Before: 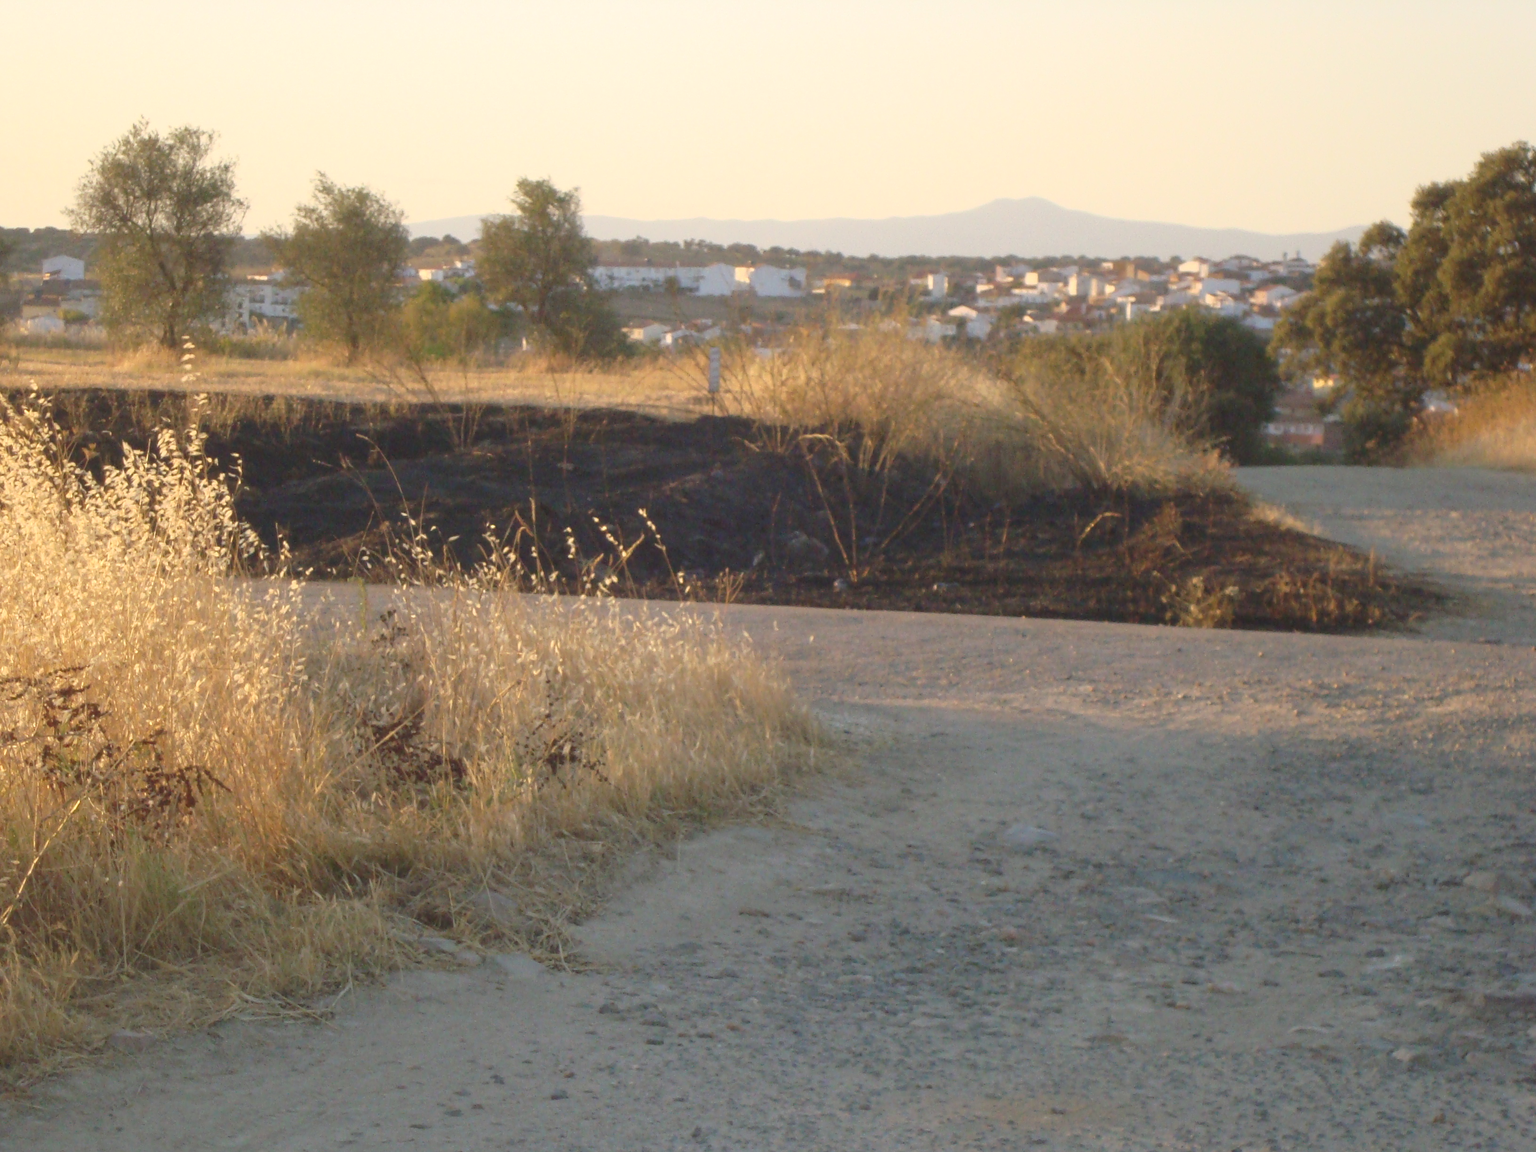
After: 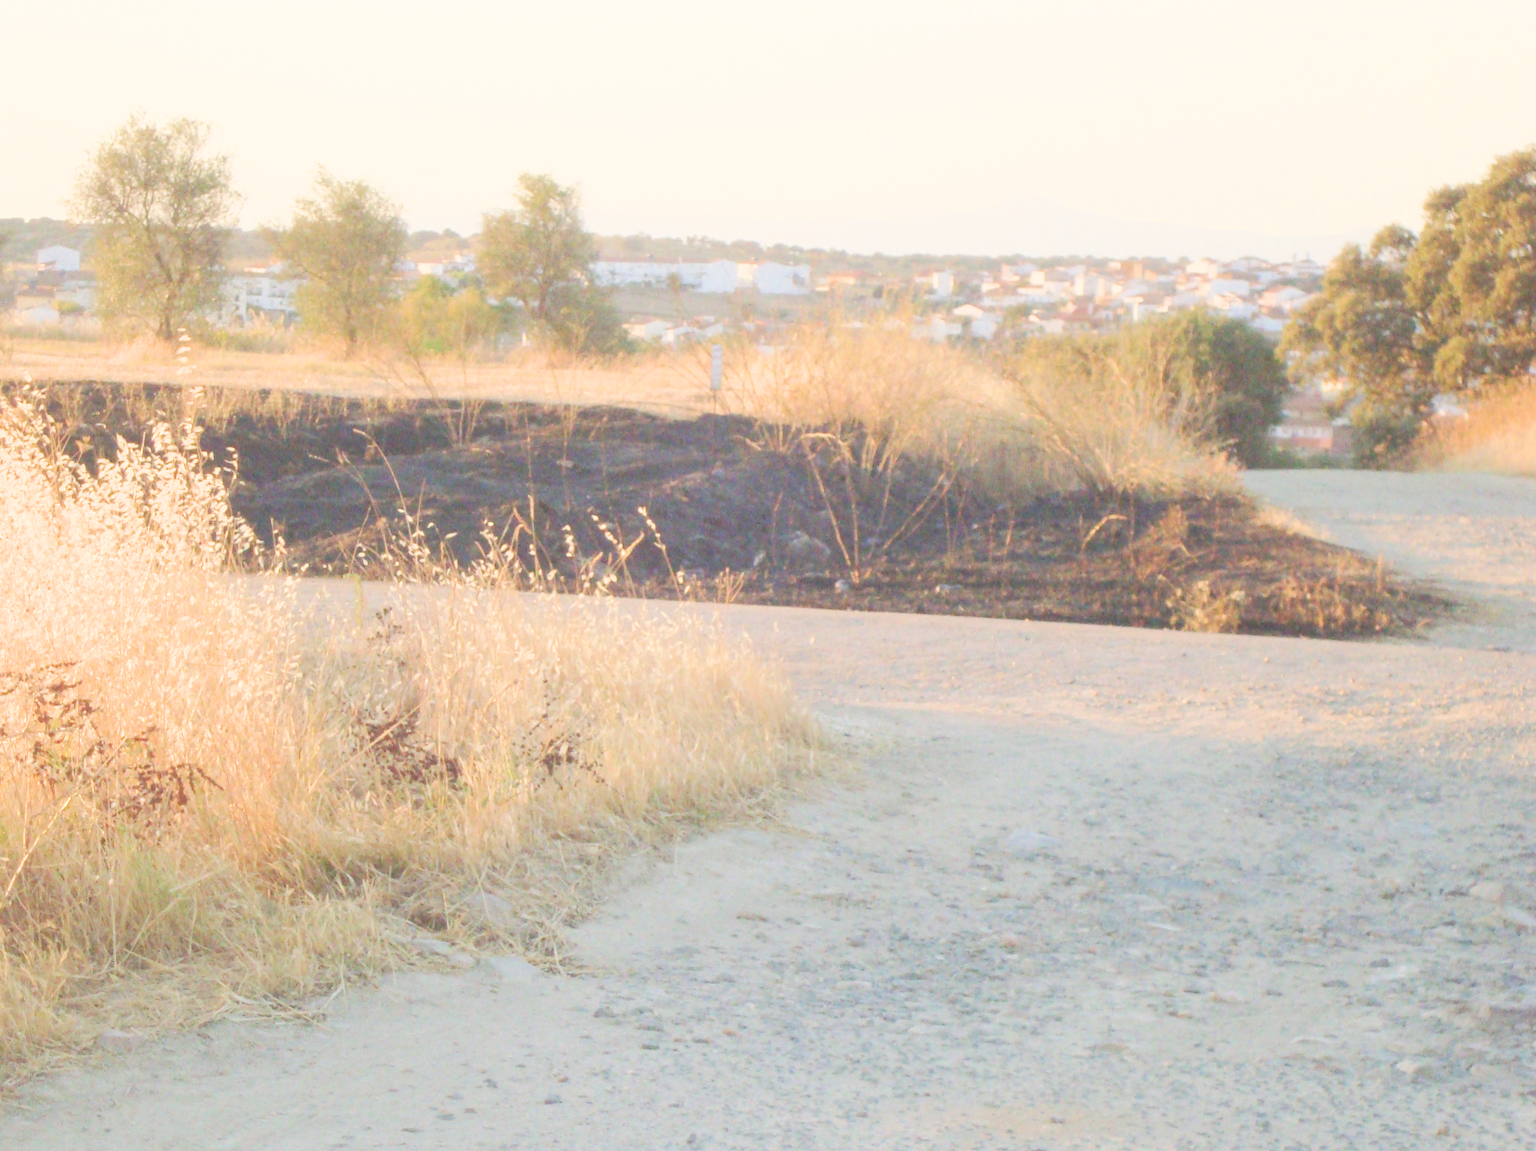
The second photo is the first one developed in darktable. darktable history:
filmic rgb: black relative exposure -7.32 EV, white relative exposure 5.09 EV, hardness 3.2
white balance: emerald 1
crop and rotate: angle -0.5°
exposure: exposure 2.25 EV, compensate highlight preservation false
